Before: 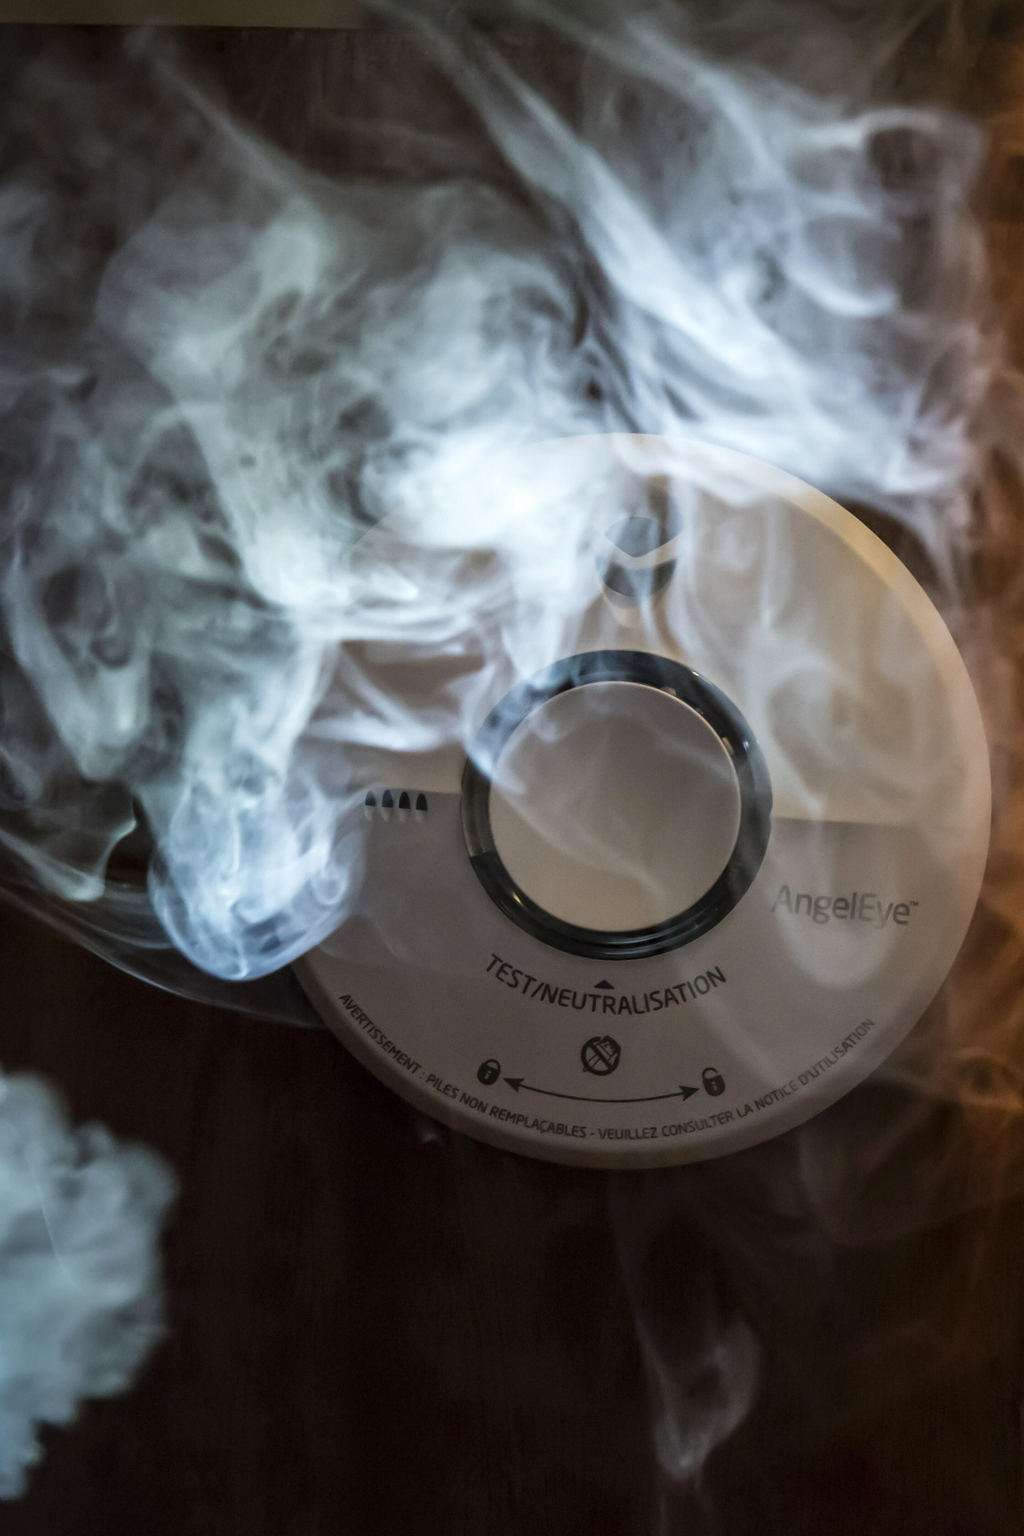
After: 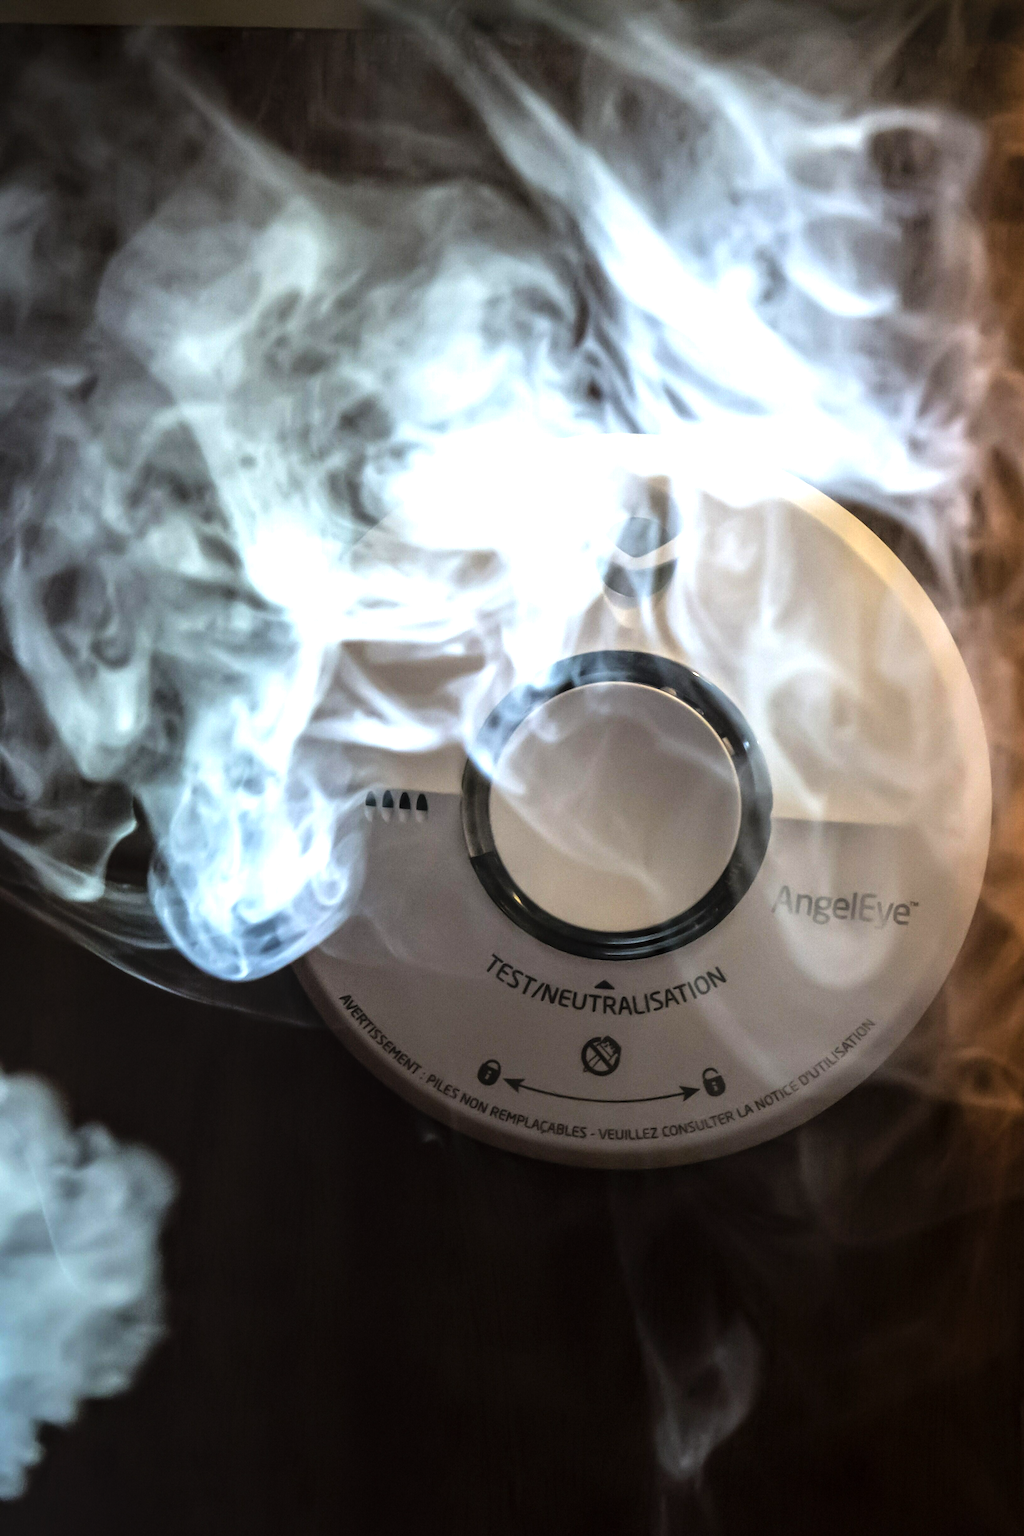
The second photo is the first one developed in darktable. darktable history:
tone equalizer: -8 EV -1.11 EV, -7 EV -1.02 EV, -6 EV -0.847 EV, -5 EV -0.543 EV, -3 EV 0.608 EV, -2 EV 0.889 EV, -1 EV 0.985 EV, +0 EV 1.06 EV
local contrast: detail 110%
